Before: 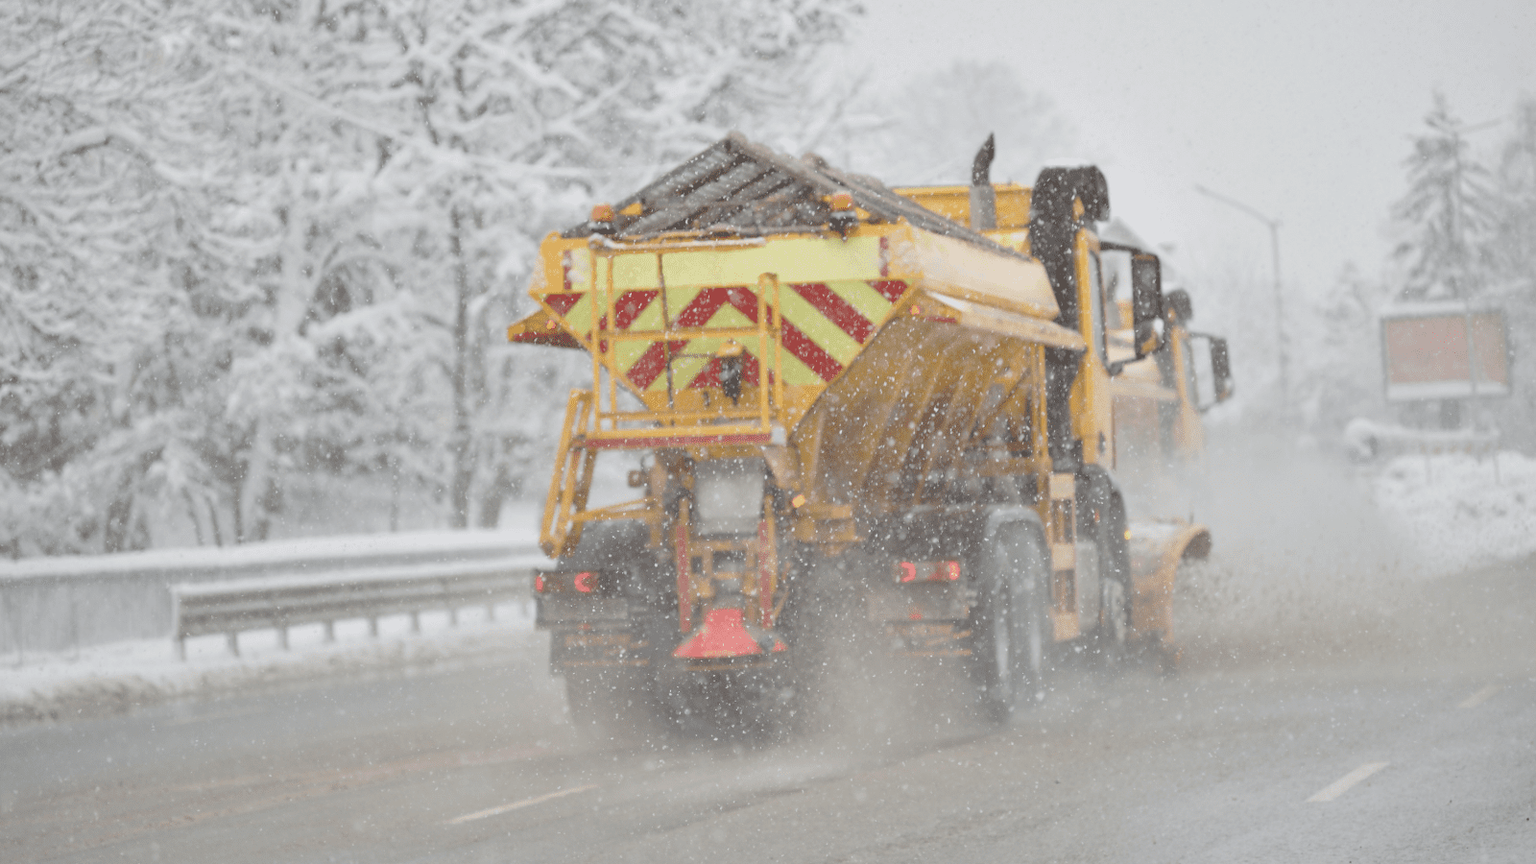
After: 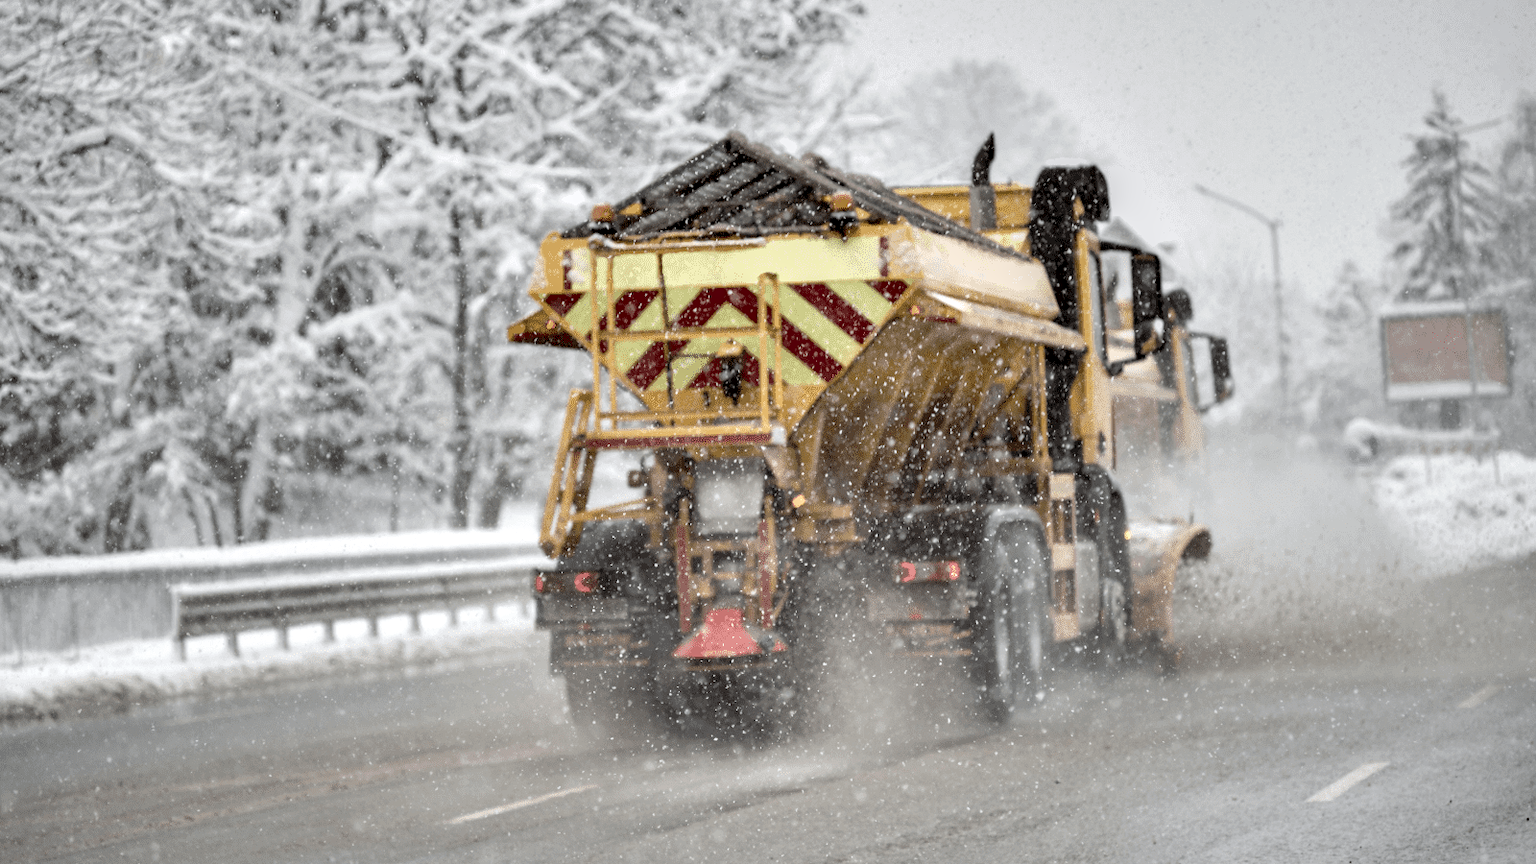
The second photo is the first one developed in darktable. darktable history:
local contrast: shadows 166%, detail 225%
exposure: exposure -0.173 EV, compensate highlight preservation false
